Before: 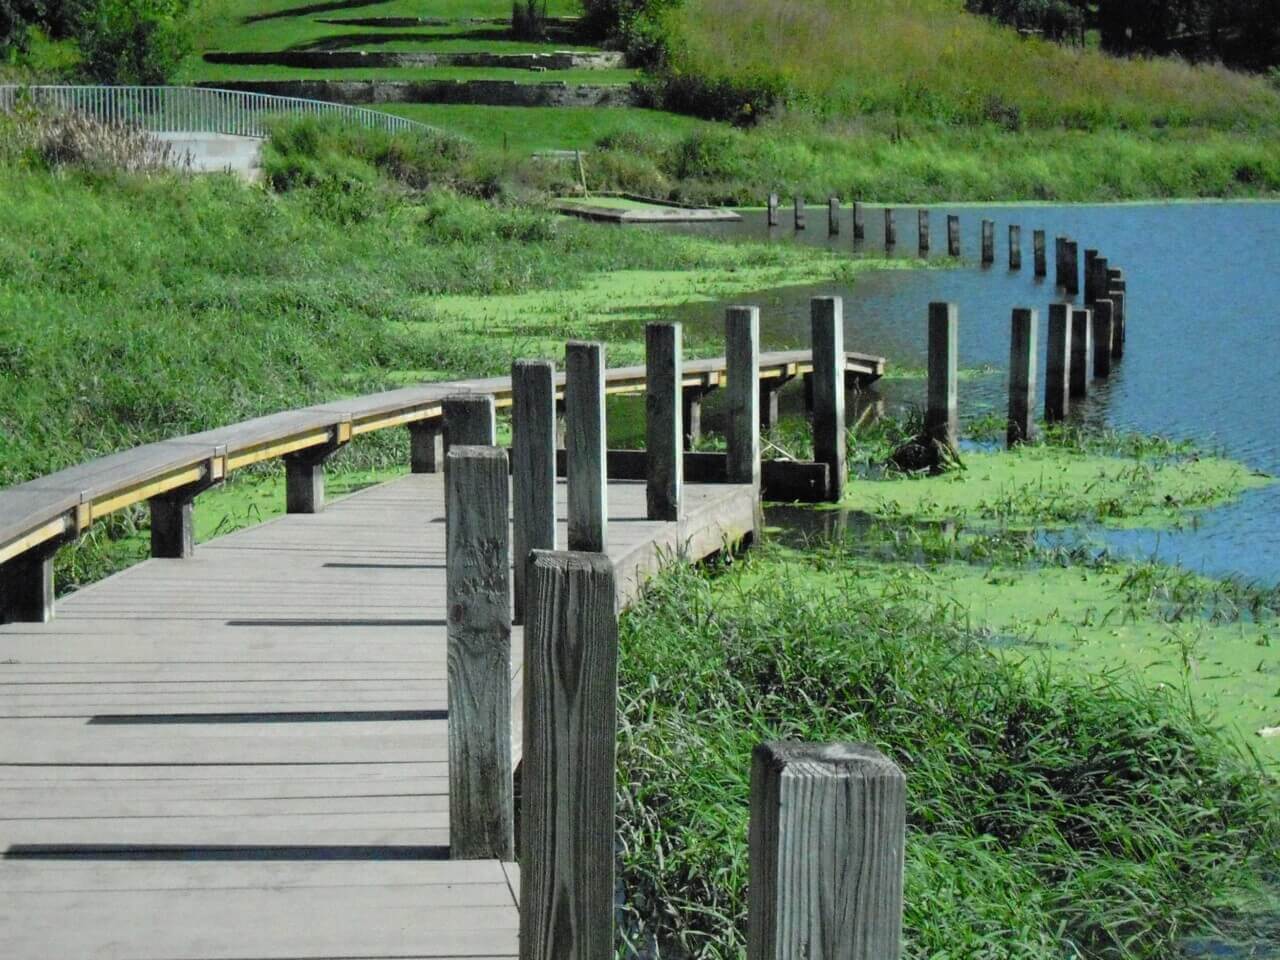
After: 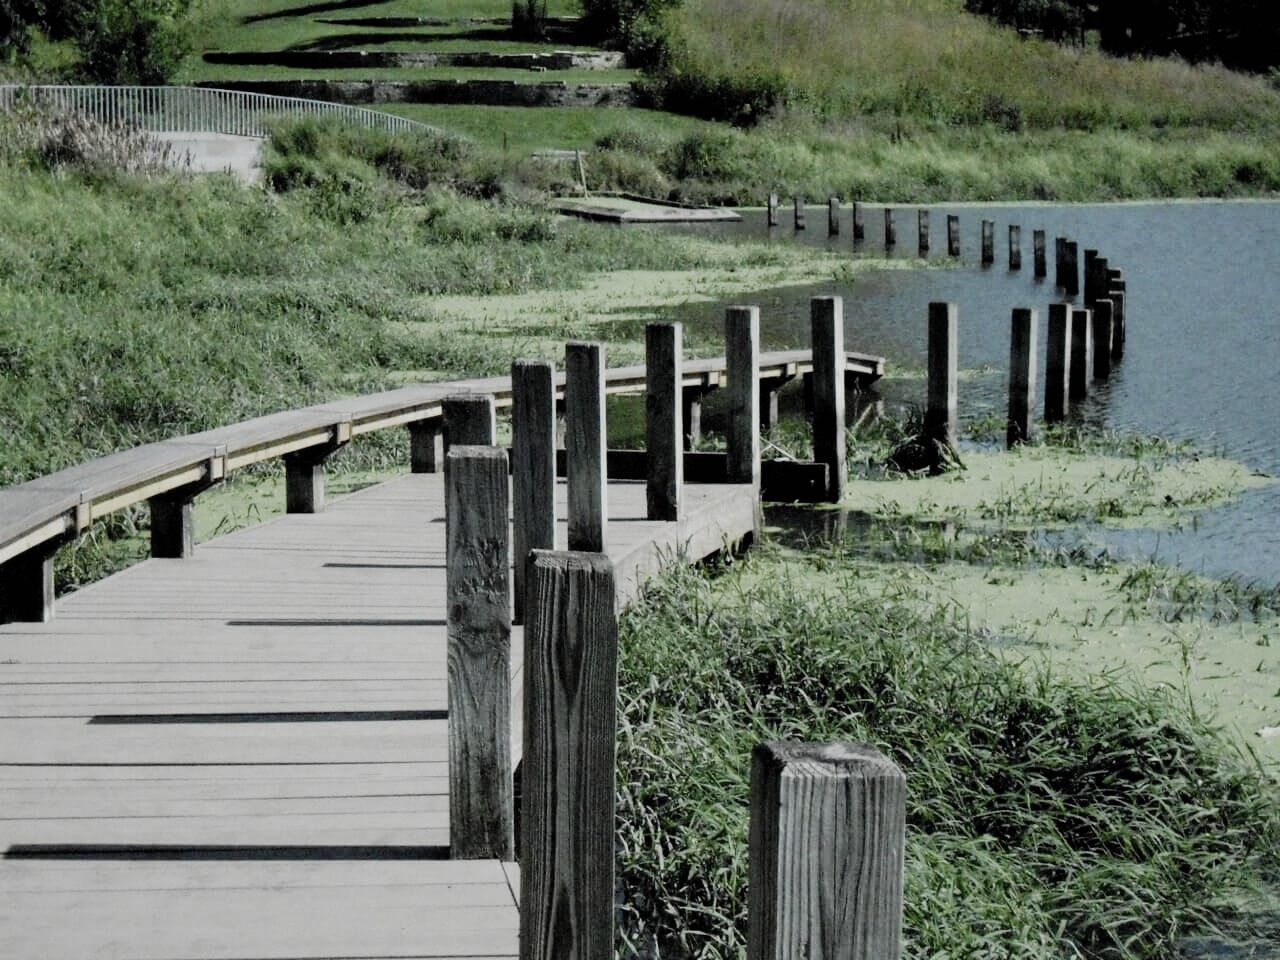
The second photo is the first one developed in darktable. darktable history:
filmic rgb: black relative exposure -5.12 EV, white relative exposure 4 EV, hardness 2.89, contrast 1.298, highlights saturation mix -31.49%, preserve chrominance no, color science v5 (2021), contrast in shadows safe, contrast in highlights safe
